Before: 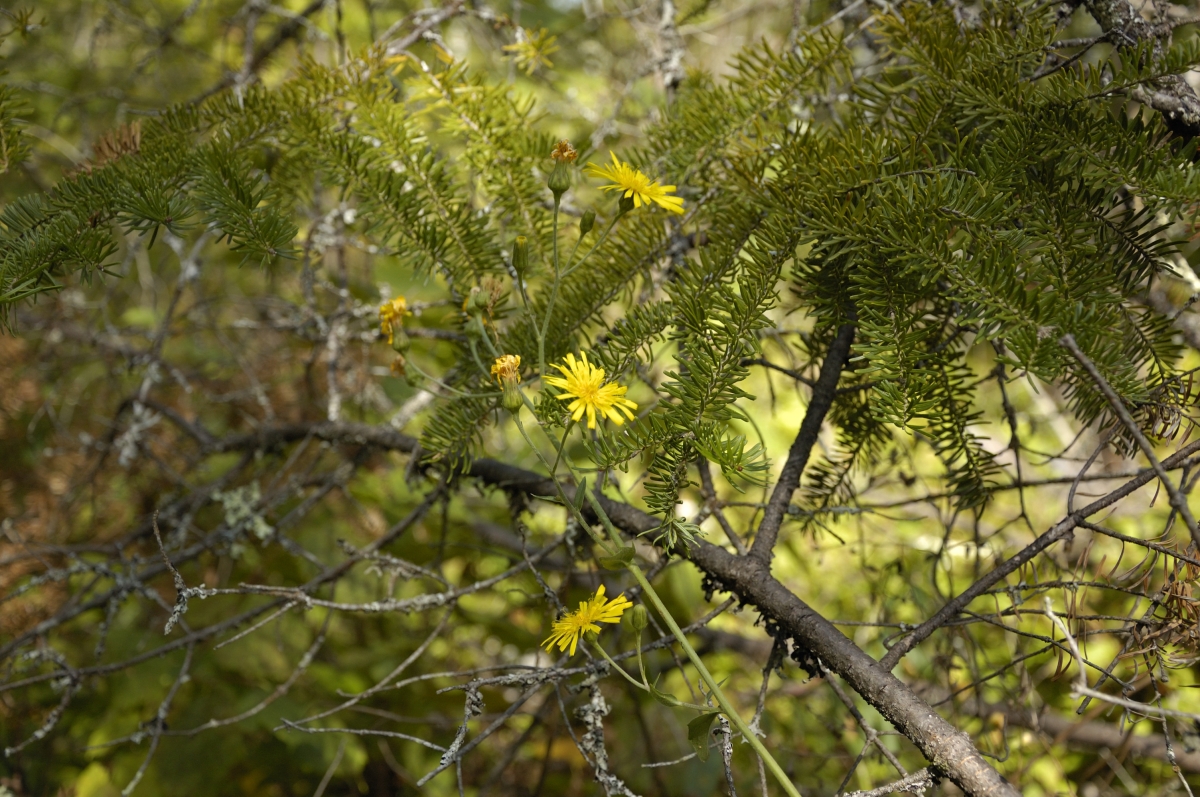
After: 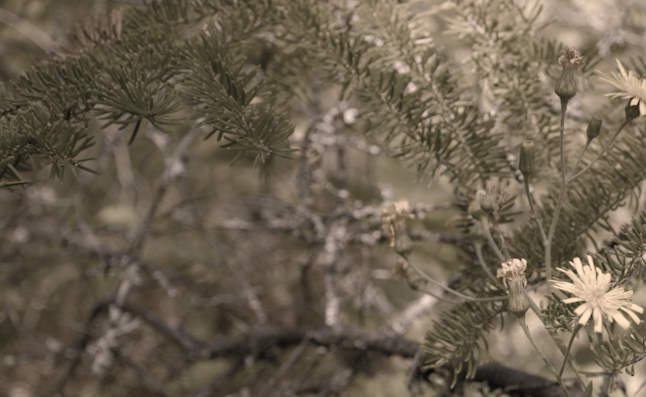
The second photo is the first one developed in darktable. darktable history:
color balance rgb: shadows lift › chroma 1%, shadows lift › hue 113°, highlights gain › chroma 0.2%, highlights gain › hue 333°, perceptual saturation grading › global saturation 20%, perceptual saturation grading › highlights -50%, perceptual saturation grading › shadows 25%, contrast -10%
crop and rotate: left 3.047%, top 7.509%, right 42.236%, bottom 37.598%
color zones: curves: ch1 [(0.238, 0.163) (0.476, 0.2) (0.733, 0.322) (0.848, 0.134)]
color correction: highlights a* 40, highlights b* 40, saturation 0.69
rotate and perspective: rotation -0.013°, lens shift (vertical) -0.027, lens shift (horizontal) 0.178, crop left 0.016, crop right 0.989, crop top 0.082, crop bottom 0.918
